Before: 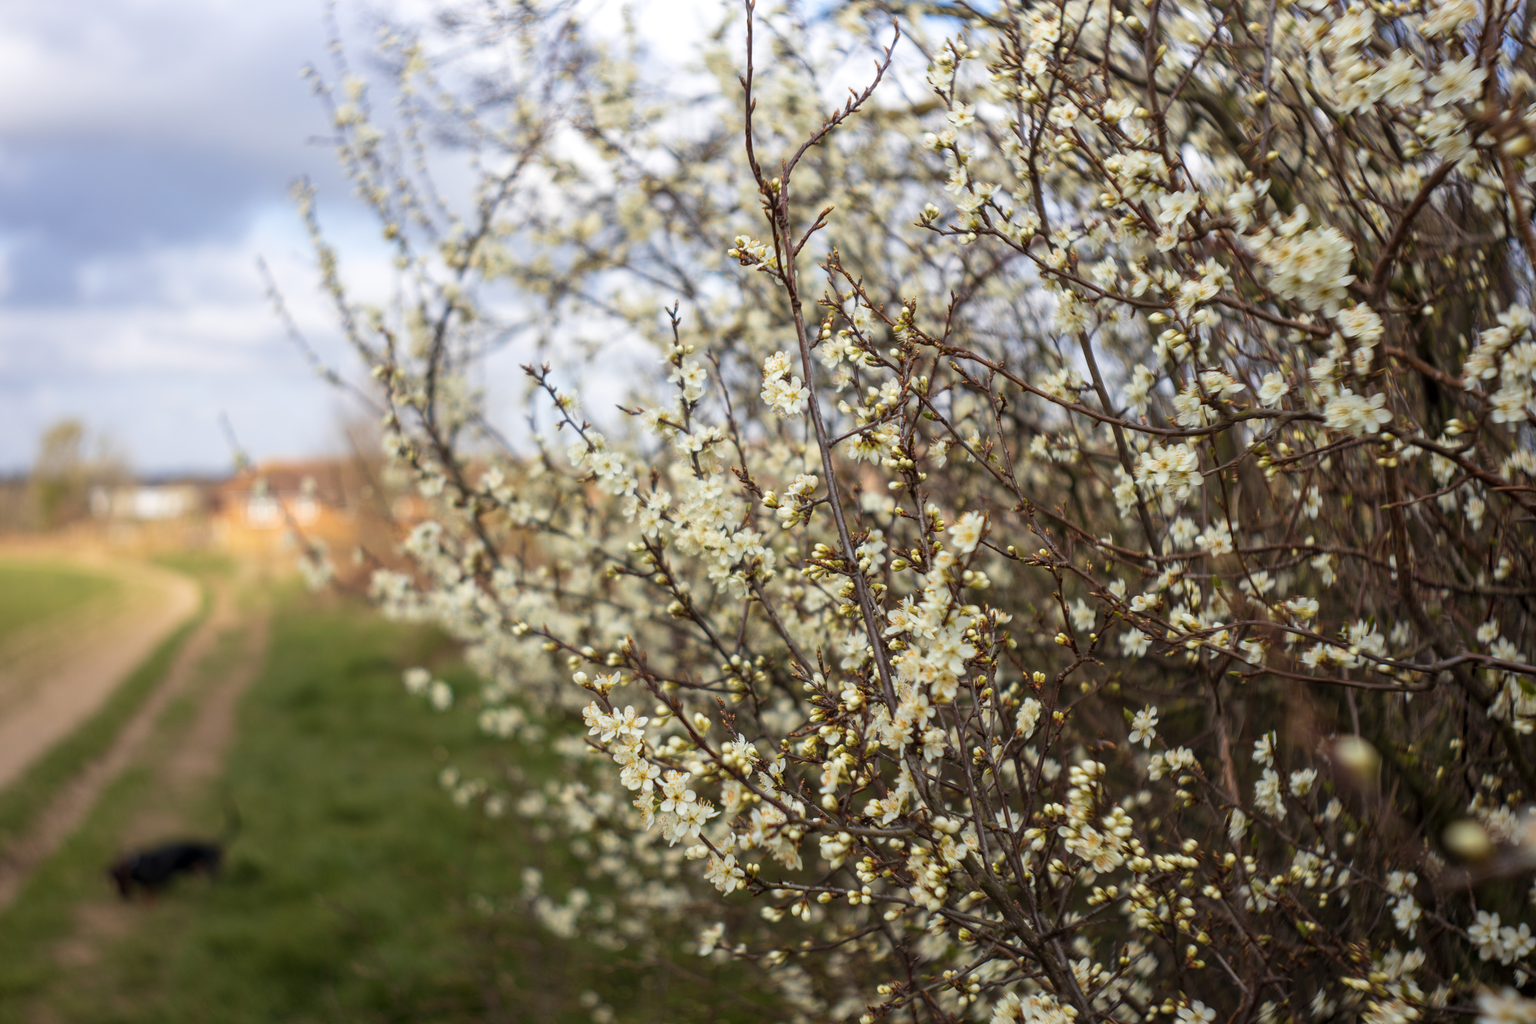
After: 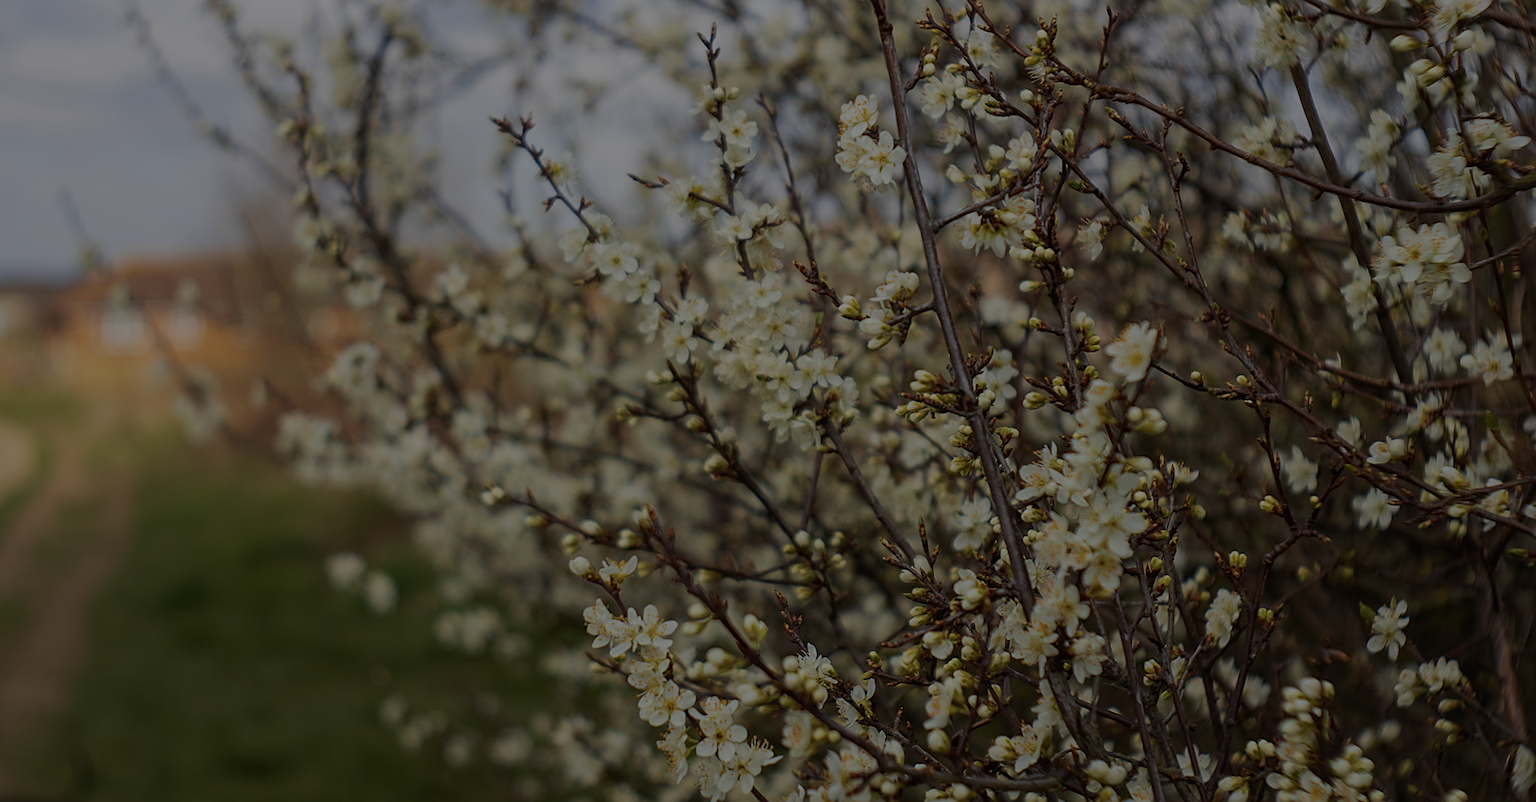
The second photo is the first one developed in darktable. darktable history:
exposure: exposure -2.002 EV, compensate highlight preservation false
crop: left 11.123%, top 27.61%, right 18.3%, bottom 17.034%
rotate and perspective: rotation -0.45°, automatic cropping original format, crop left 0.008, crop right 0.992, crop top 0.012, crop bottom 0.988
sharpen: on, module defaults
